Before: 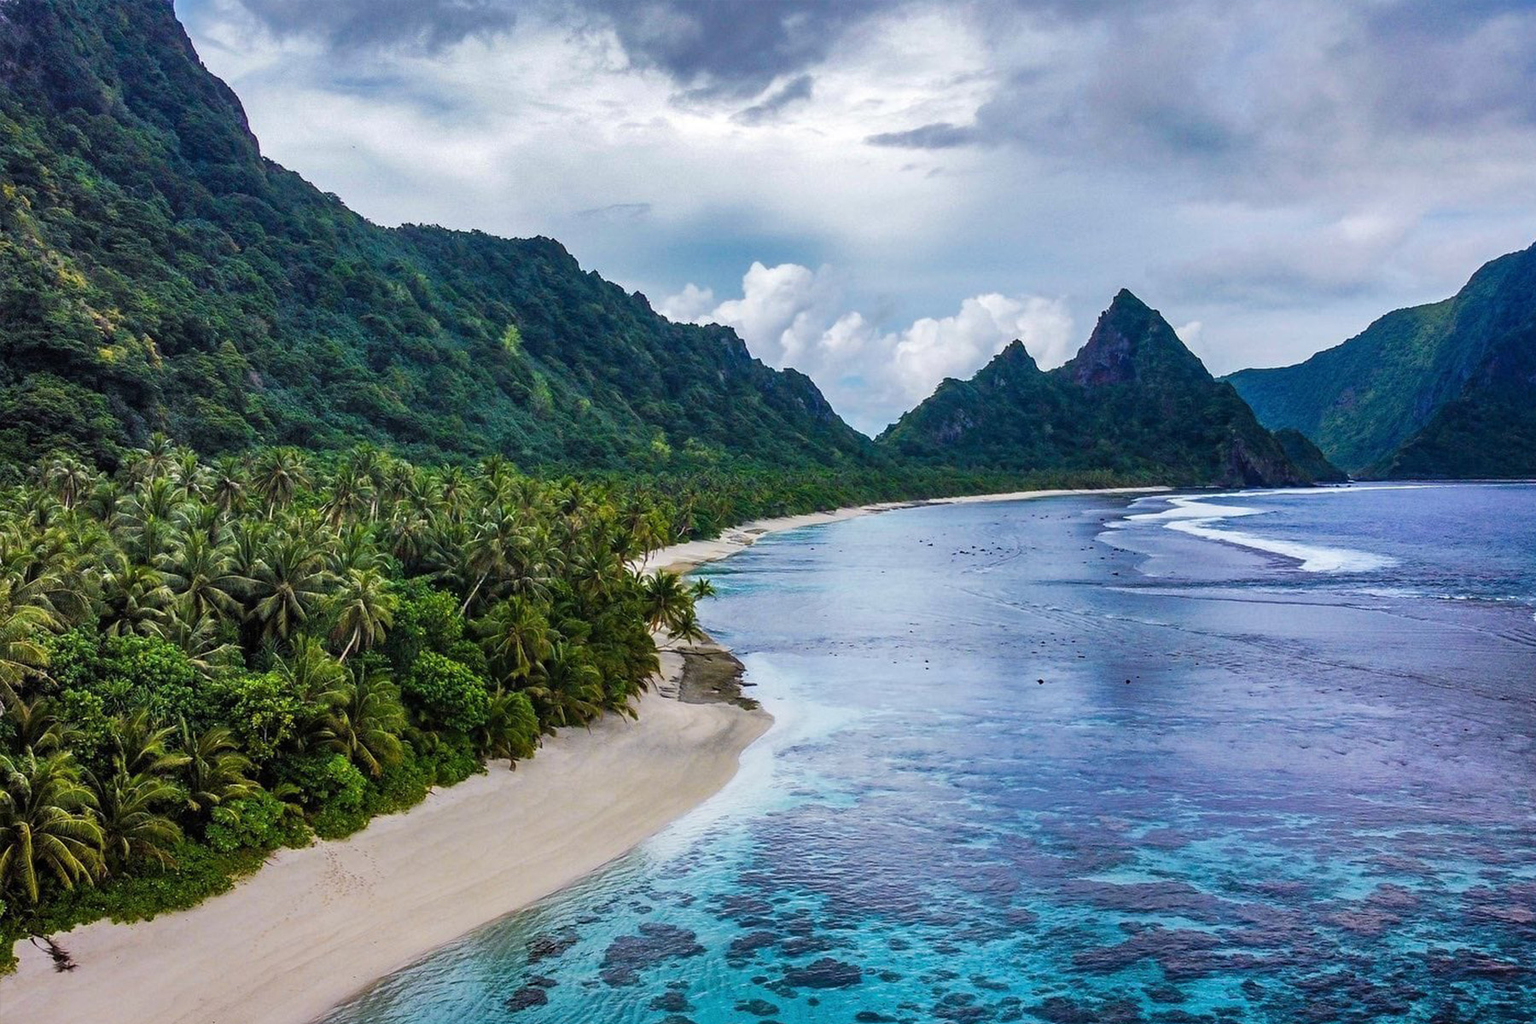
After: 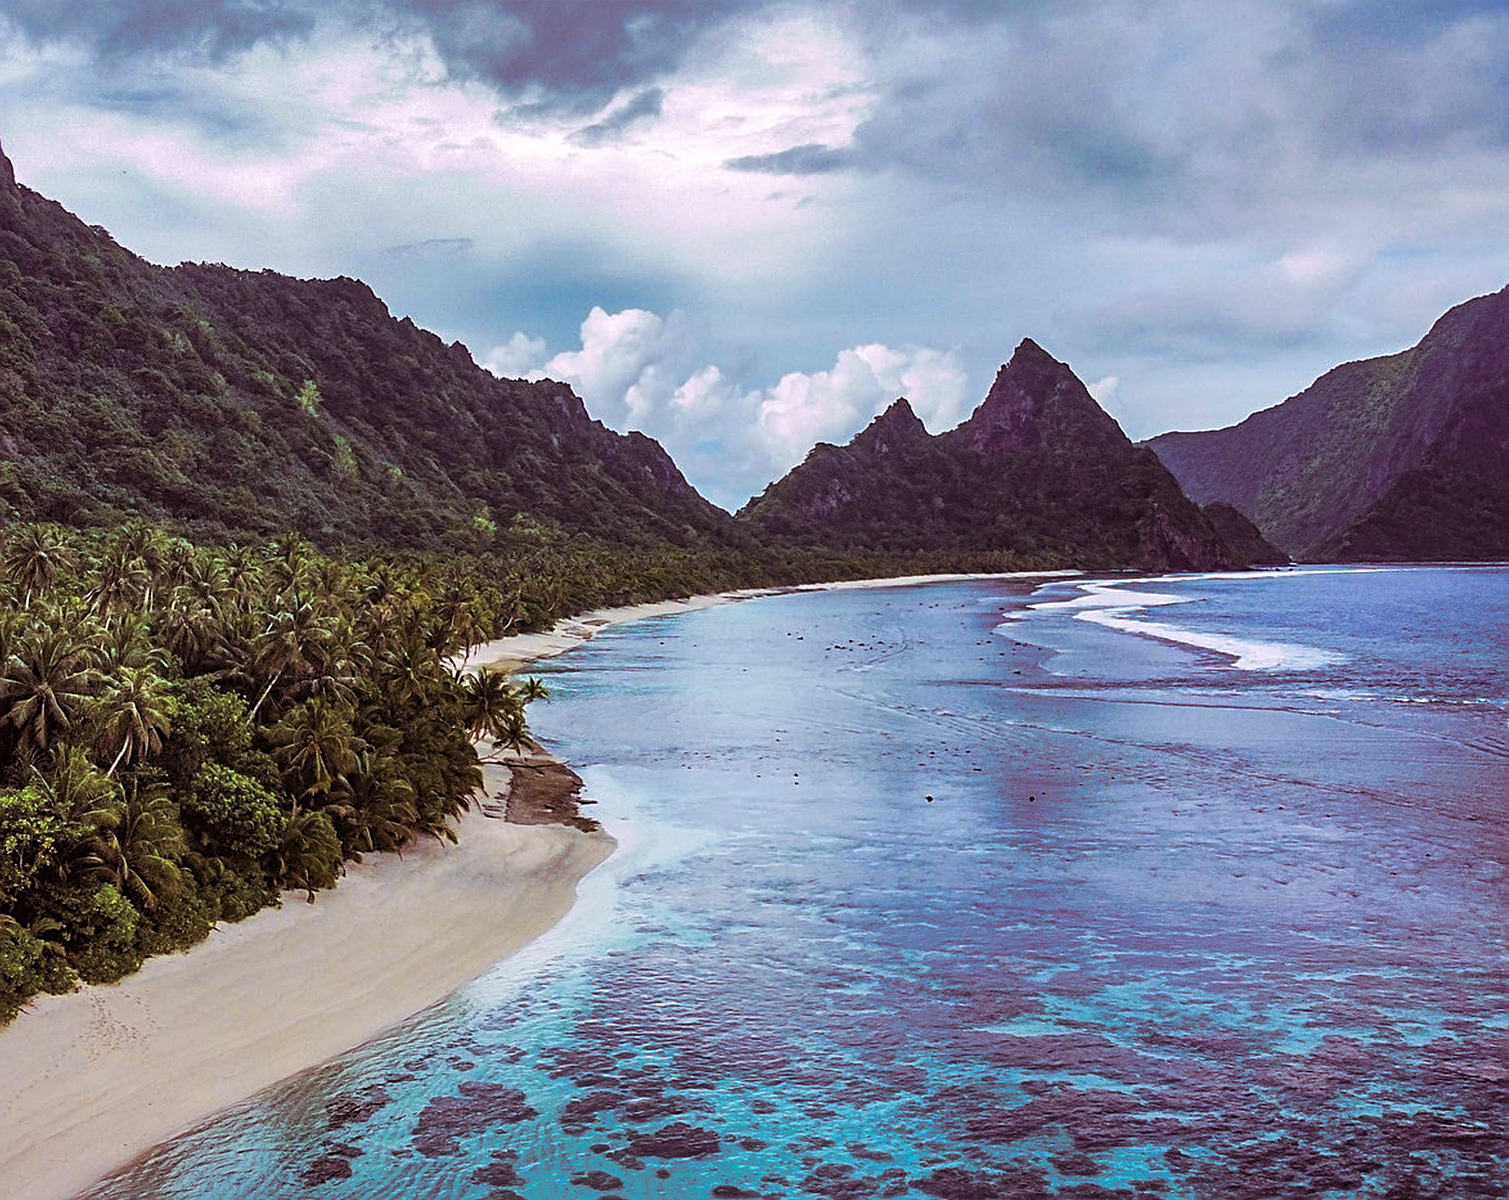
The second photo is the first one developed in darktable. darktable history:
sharpen: amount 0.575
split-toning: highlights › hue 298.8°, highlights › saturation 0.73, compress 41.76%
crop: left 16.145%
